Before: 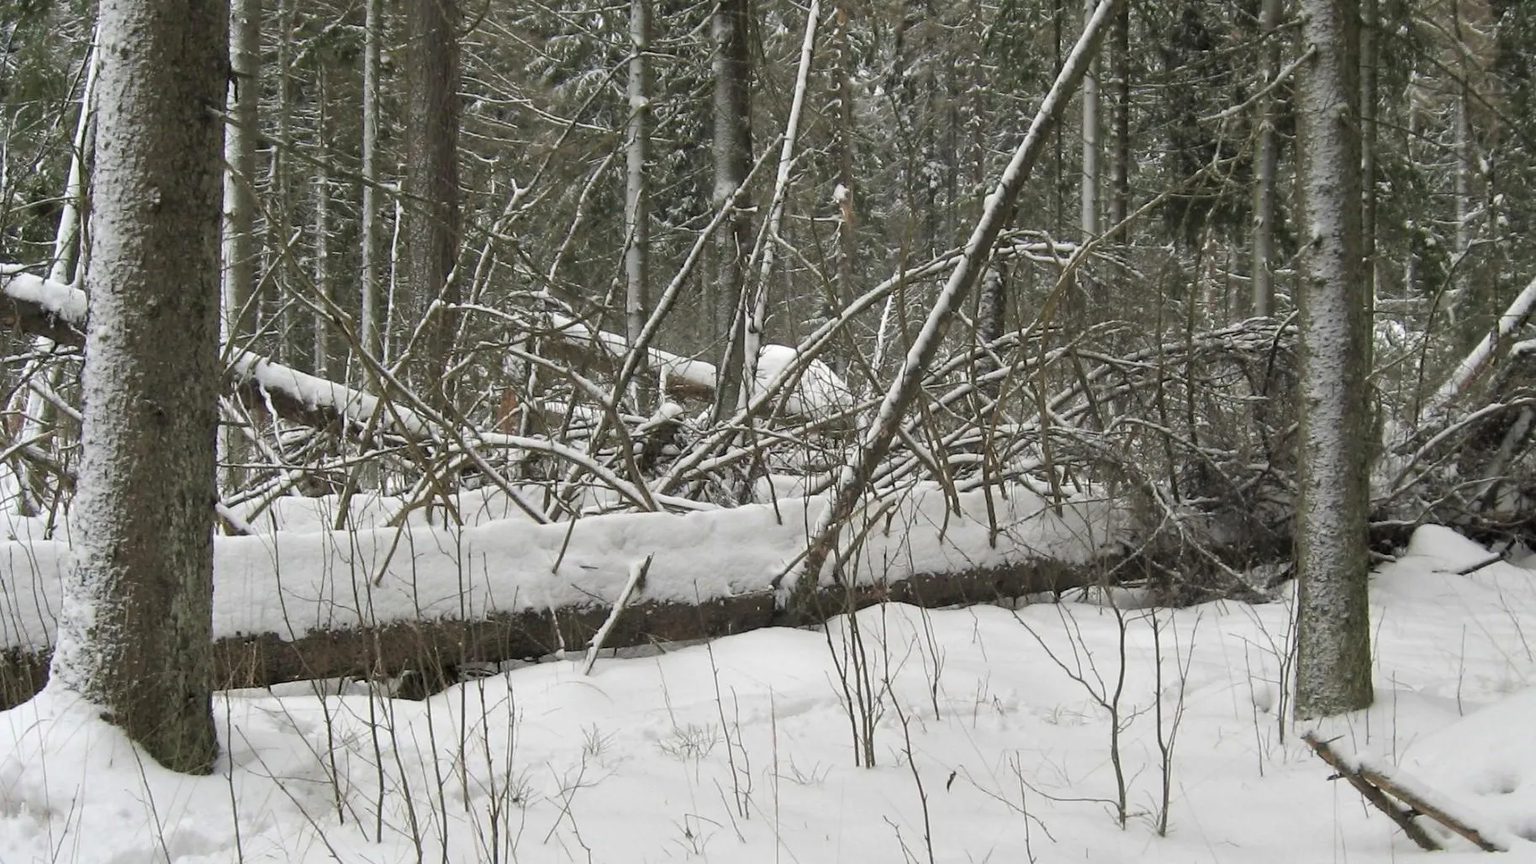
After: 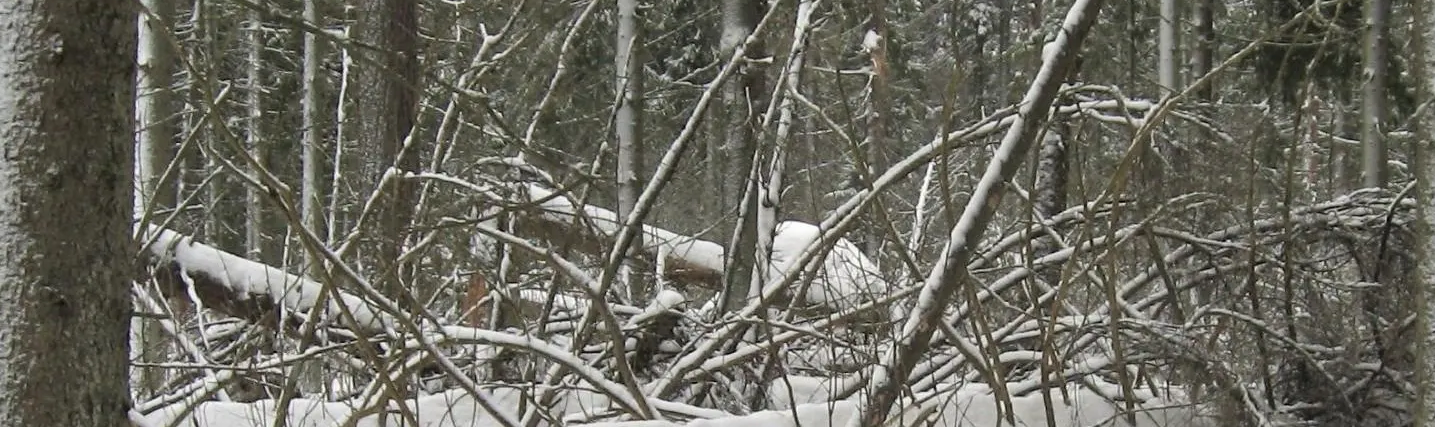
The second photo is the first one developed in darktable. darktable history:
white balance: emerald 1
crop: left 7.036%, top 18.398%, right 14.379%, bottom 40.043%
